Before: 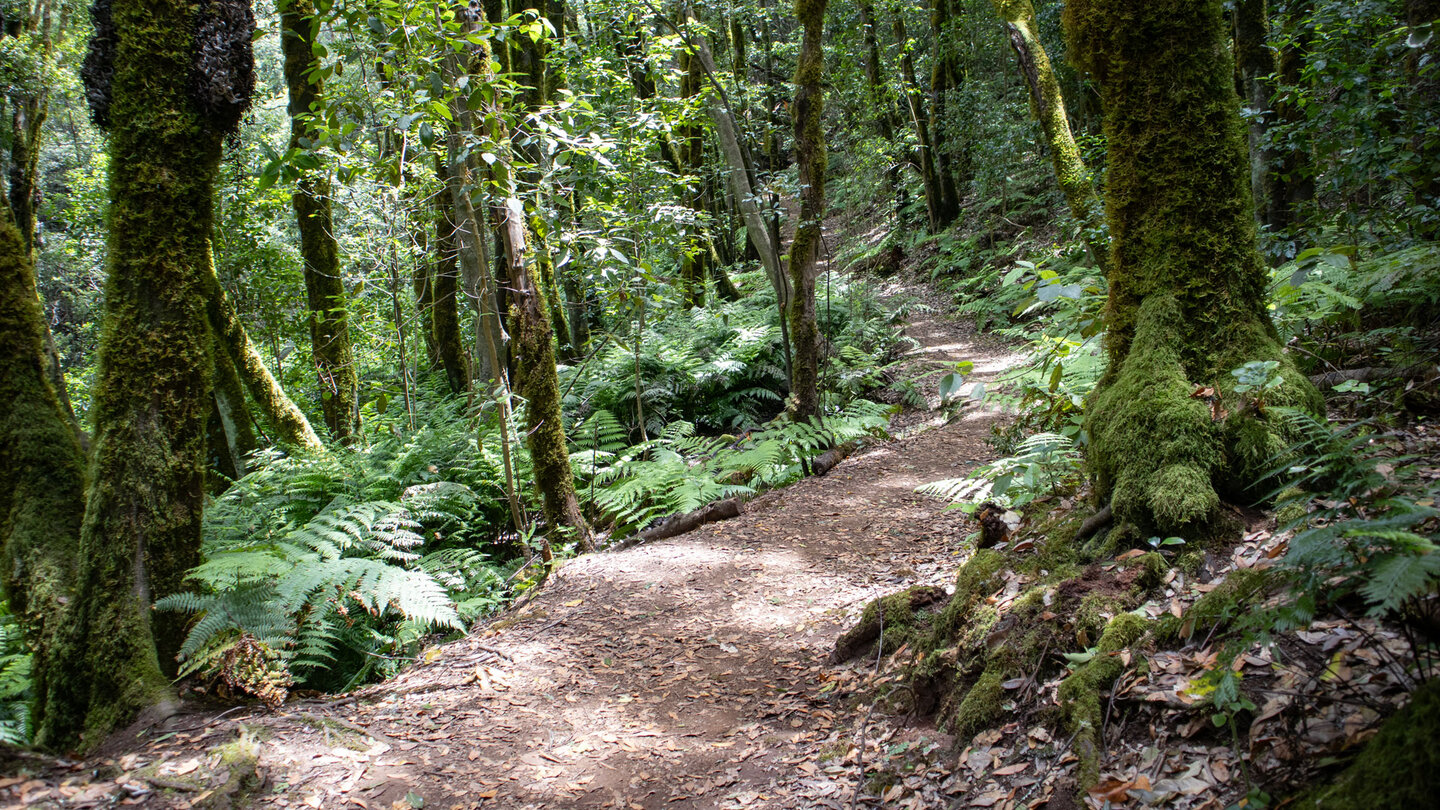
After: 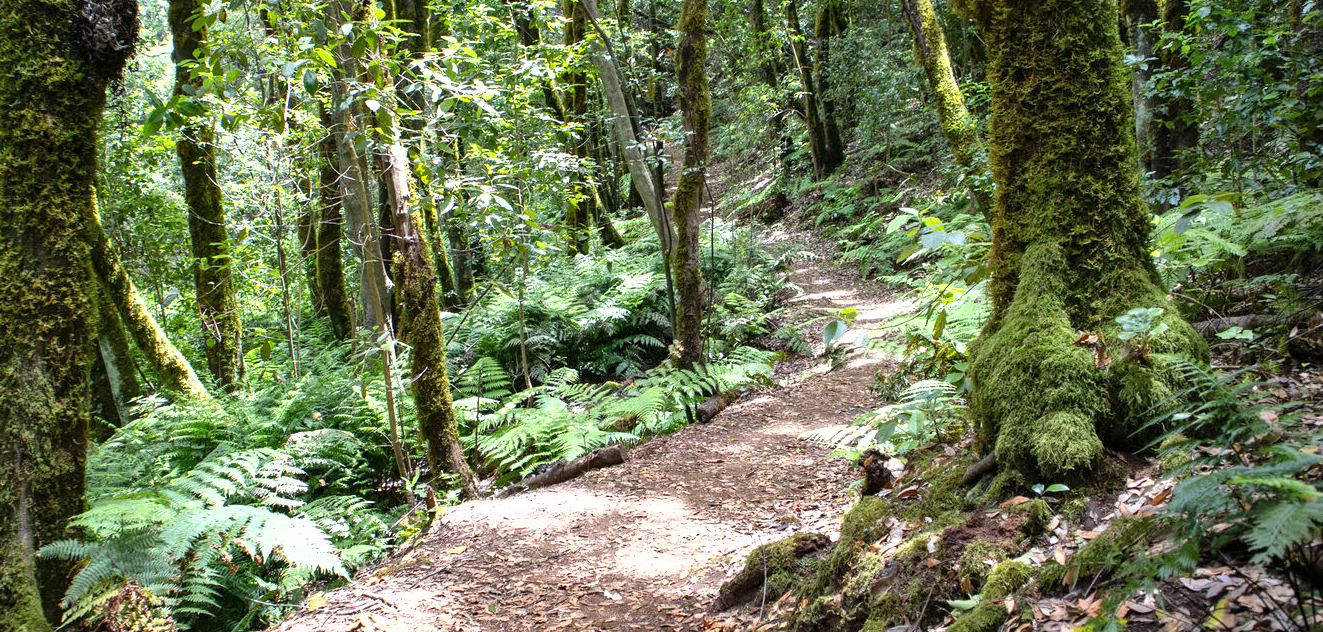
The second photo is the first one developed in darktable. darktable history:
crop: left 8.121%, top 6.549%, bottom 15.369%
exposure: exposure 0.655 EV, compensate highlight preservation false
shadows and highlights: shadows 52.56, soften with gaussian
